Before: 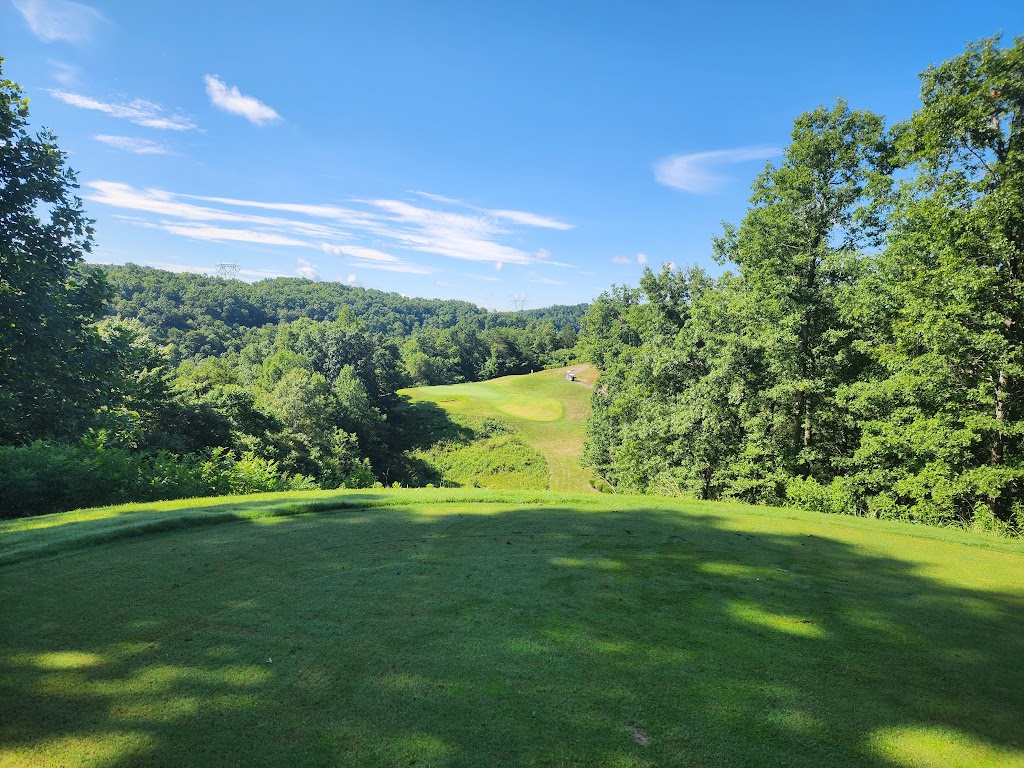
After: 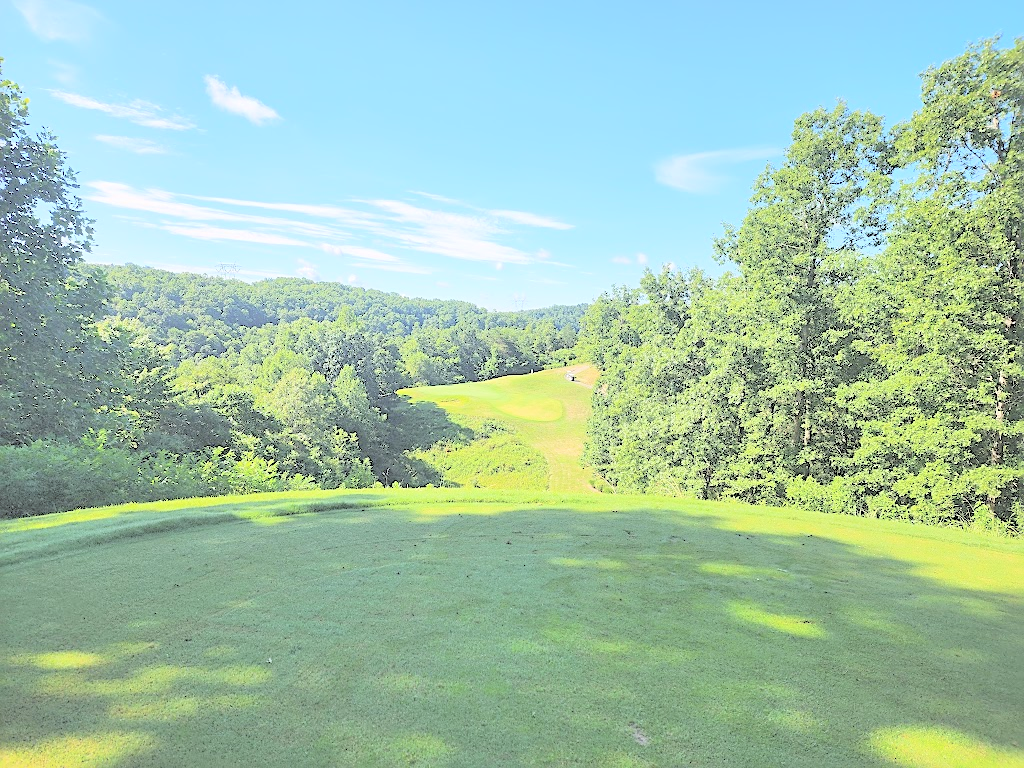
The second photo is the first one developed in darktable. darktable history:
contrast brightness saturation: brightness 0.994
sharpen: on, module defaults
